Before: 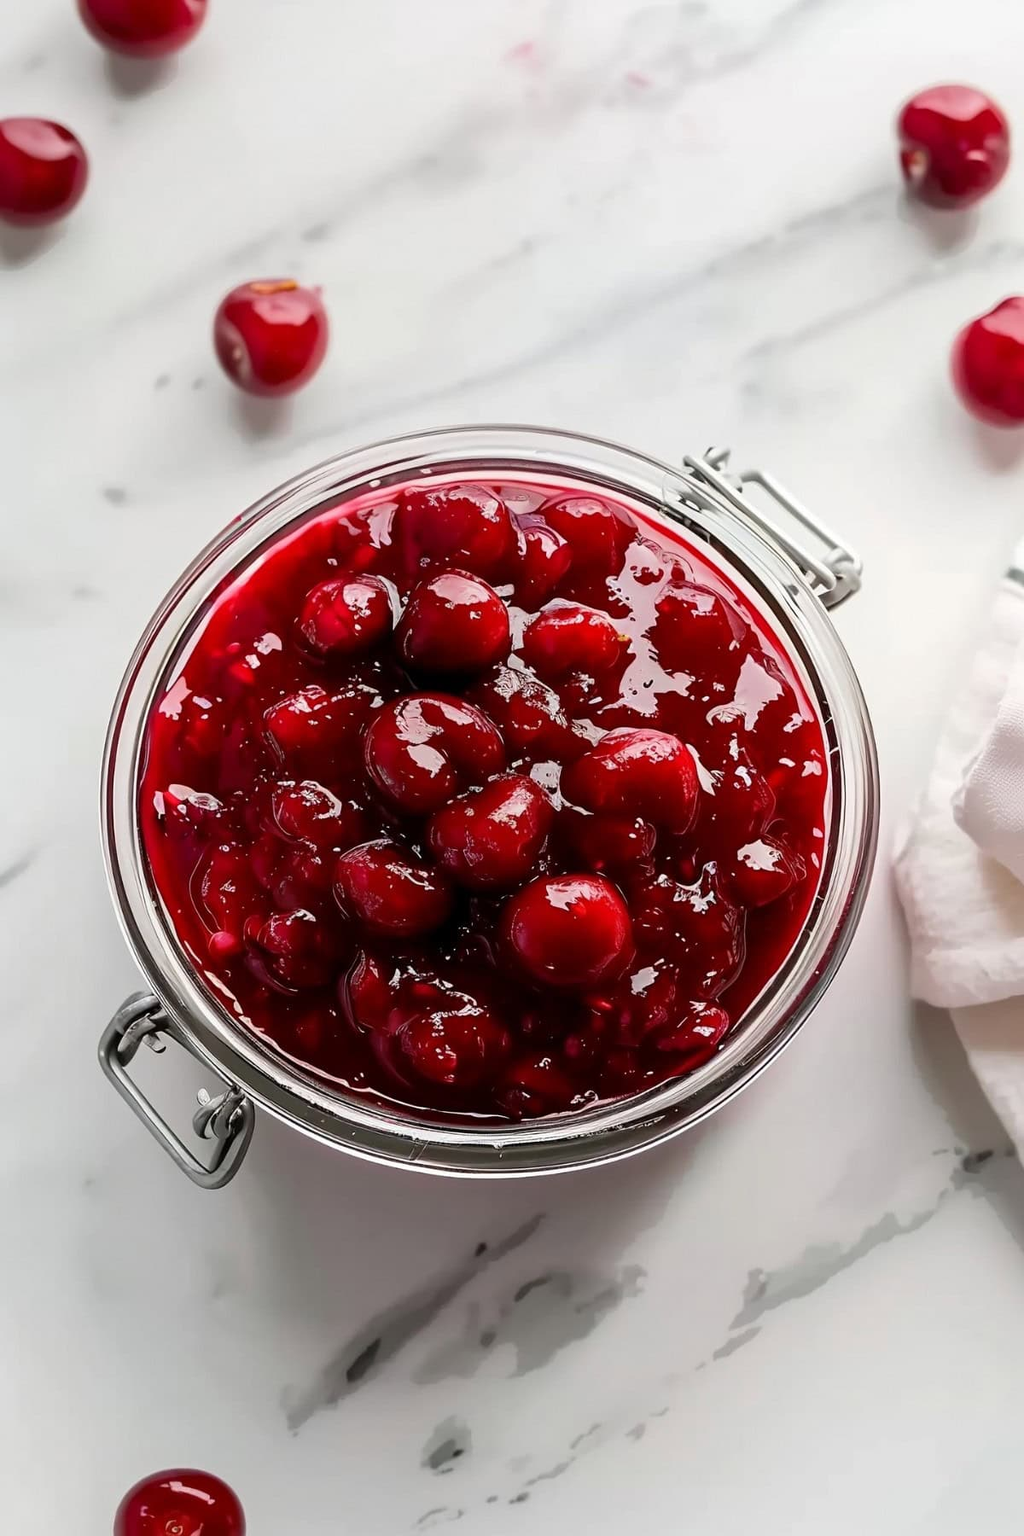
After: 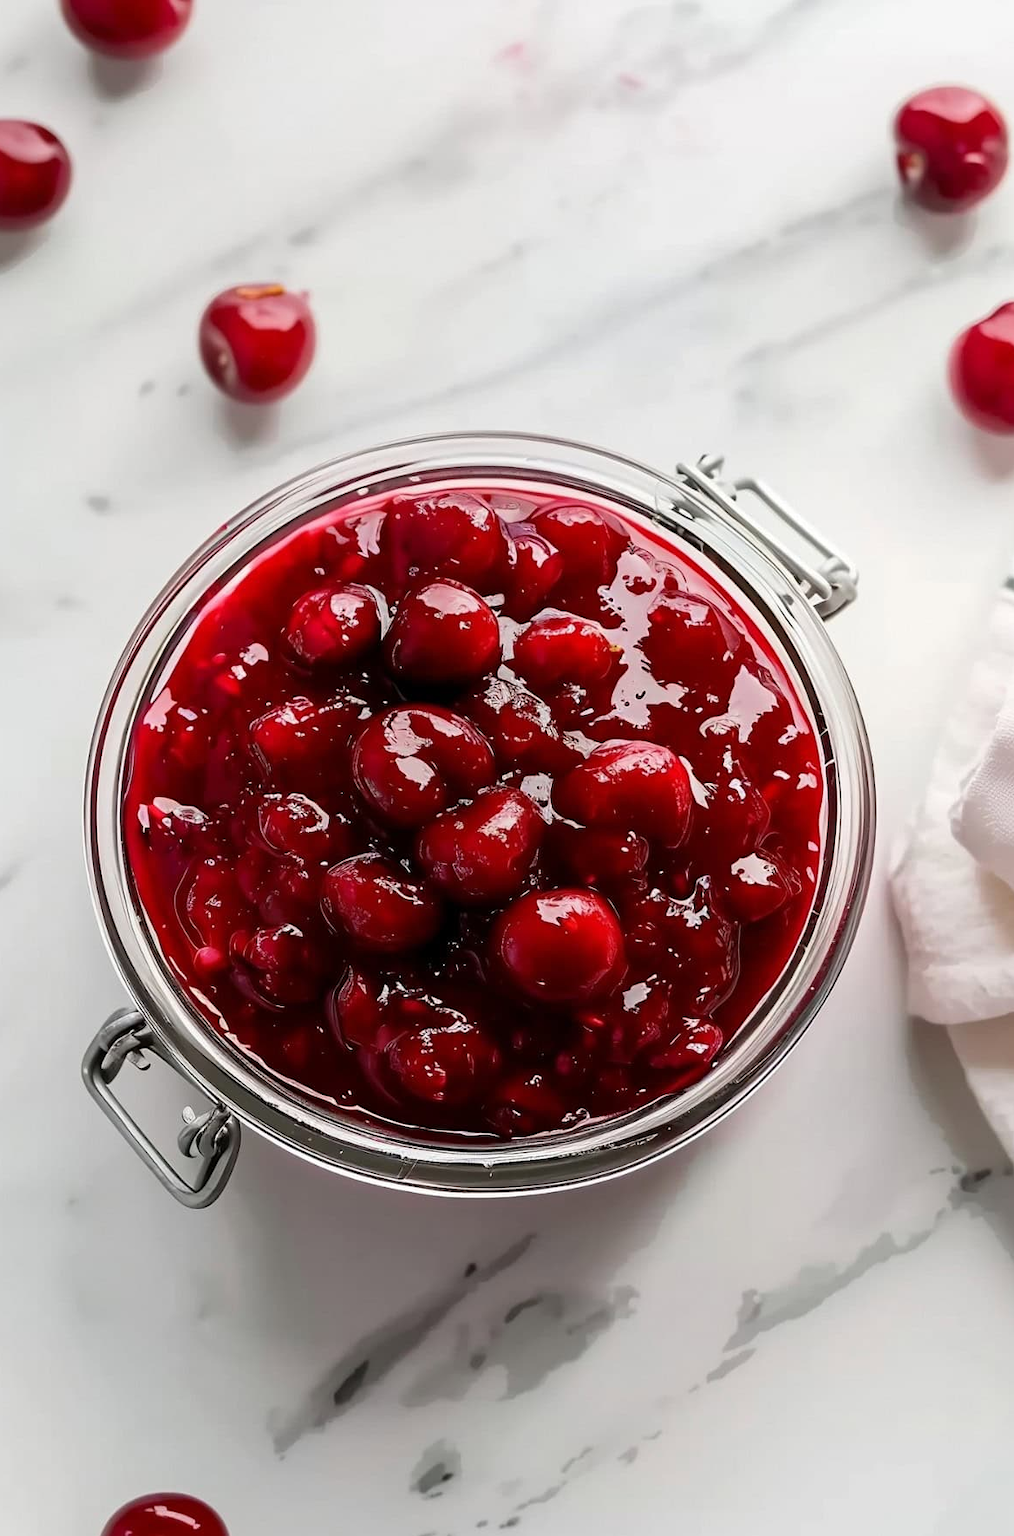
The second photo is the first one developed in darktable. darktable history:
crop and rotate: left 1.792%, right 0.661%, bottom 1.609%
